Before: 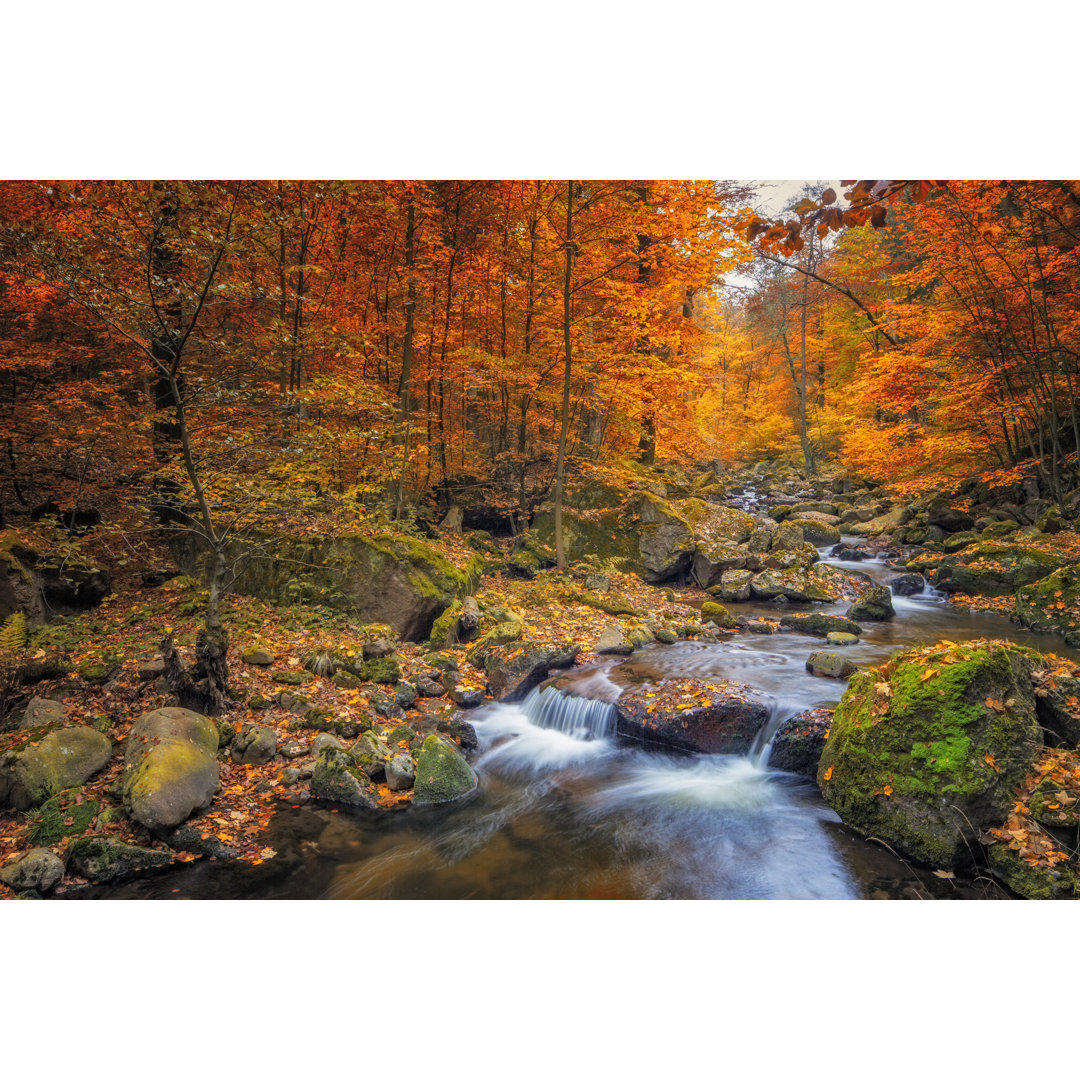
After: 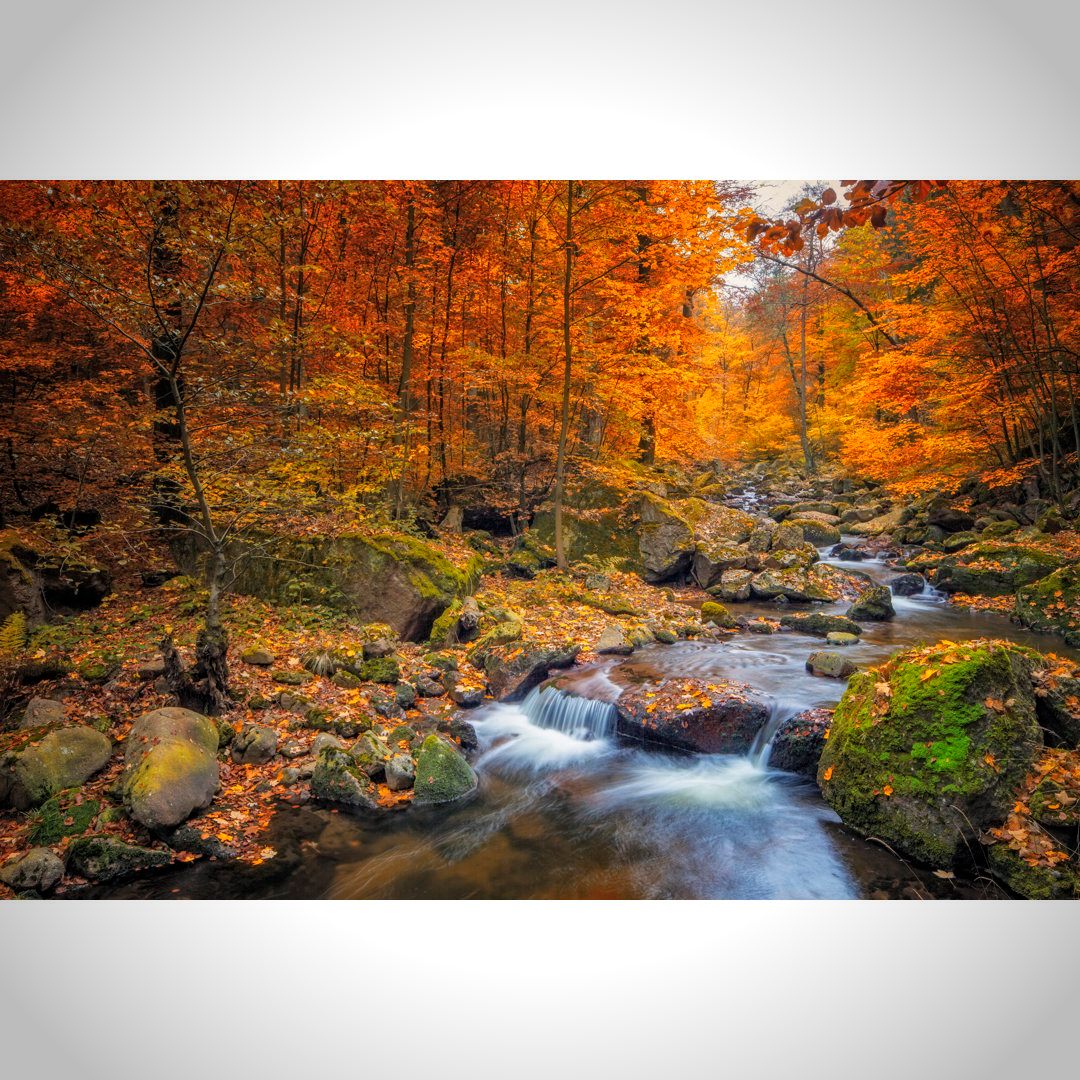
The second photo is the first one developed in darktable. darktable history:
vignetting: saturation -0.001, automatic ratio true
